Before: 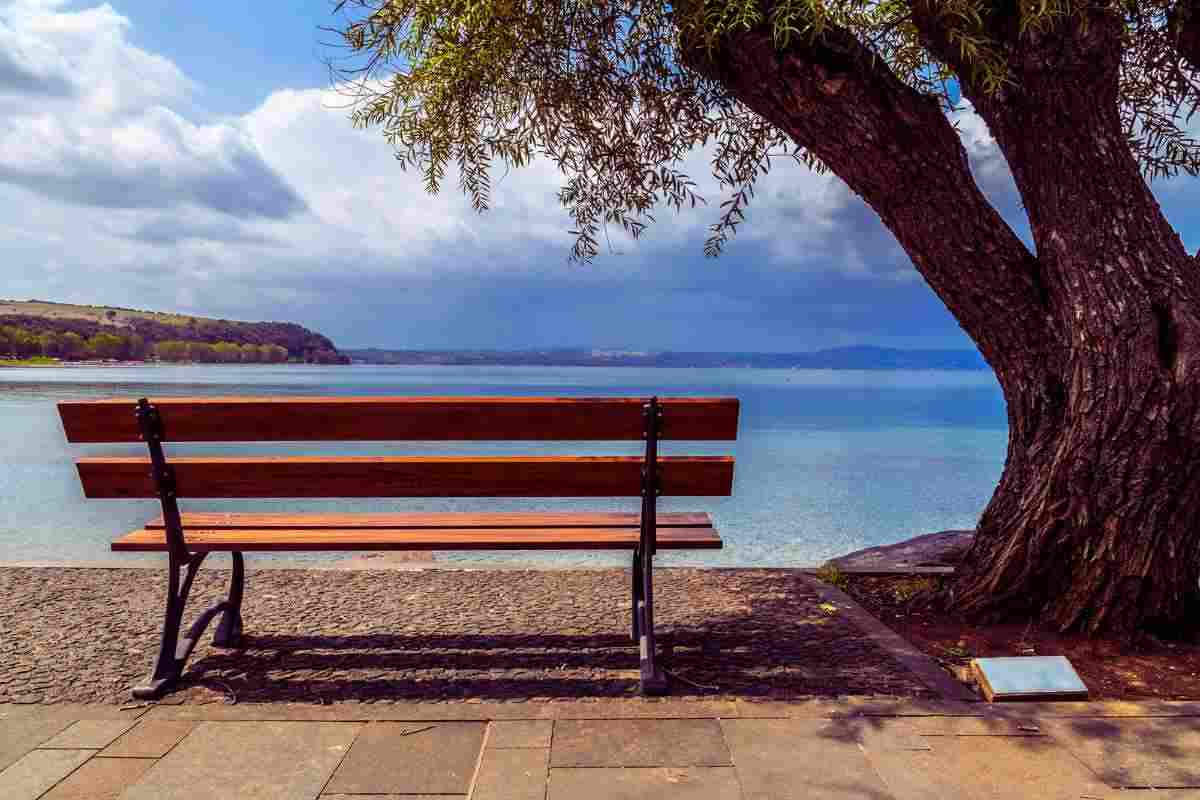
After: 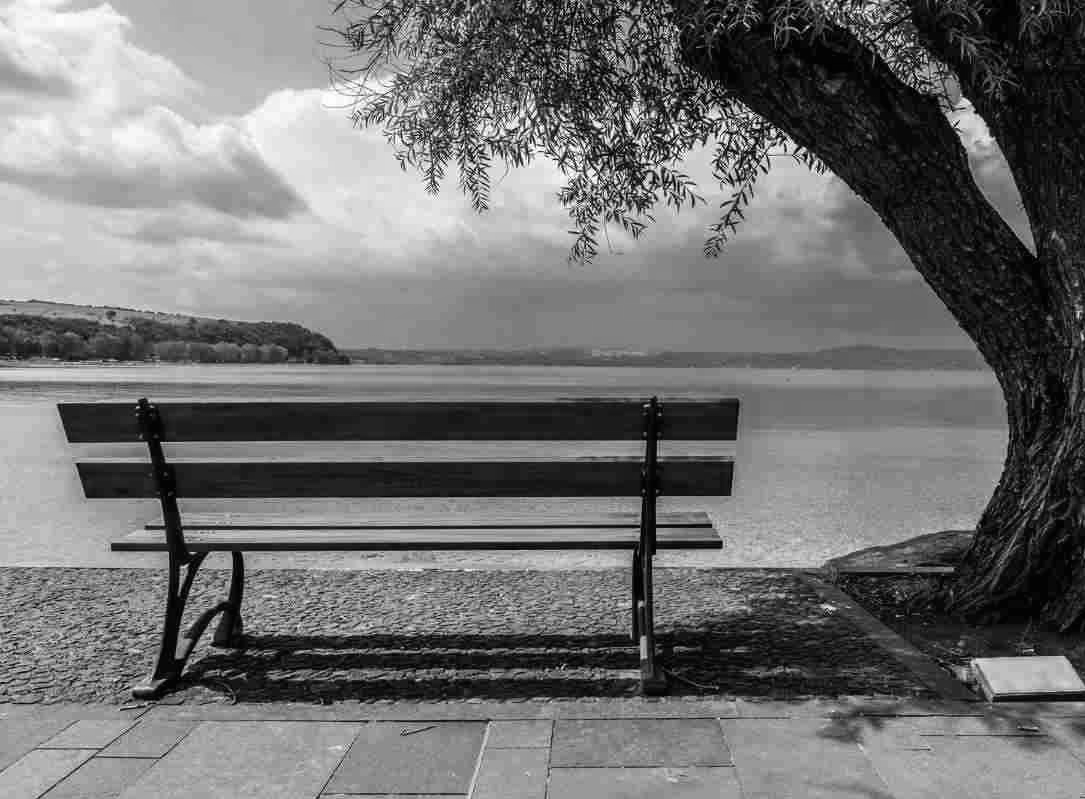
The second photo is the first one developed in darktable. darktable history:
monochrome: on, module defaults
crop: right 9.509%, bottom 0.031%
